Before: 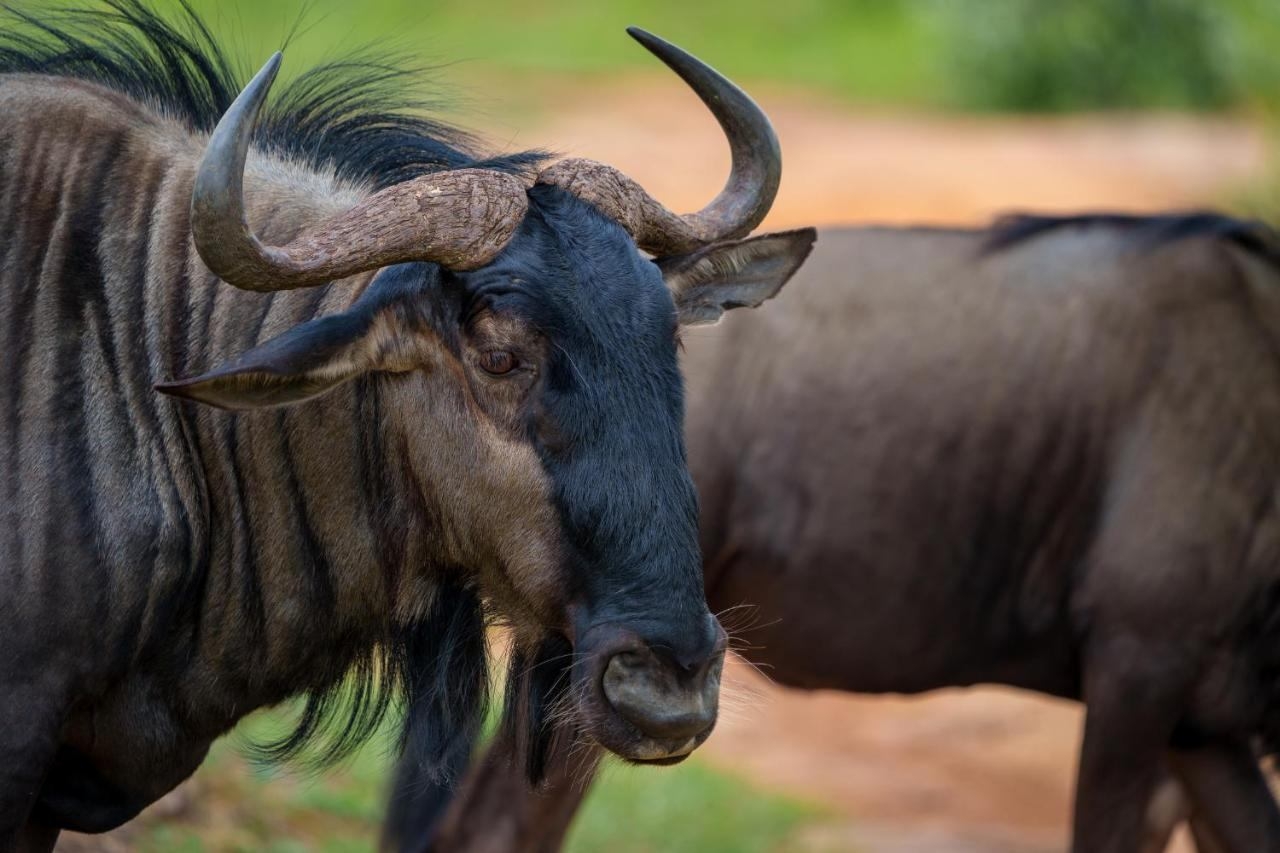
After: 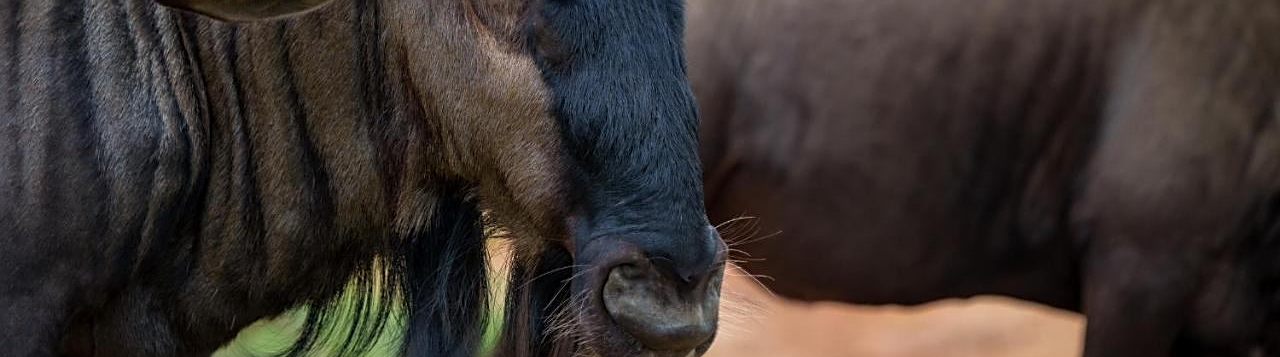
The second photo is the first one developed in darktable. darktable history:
crop: top 45.551%, bottom 12.262%
sharpen: on, module defaults
